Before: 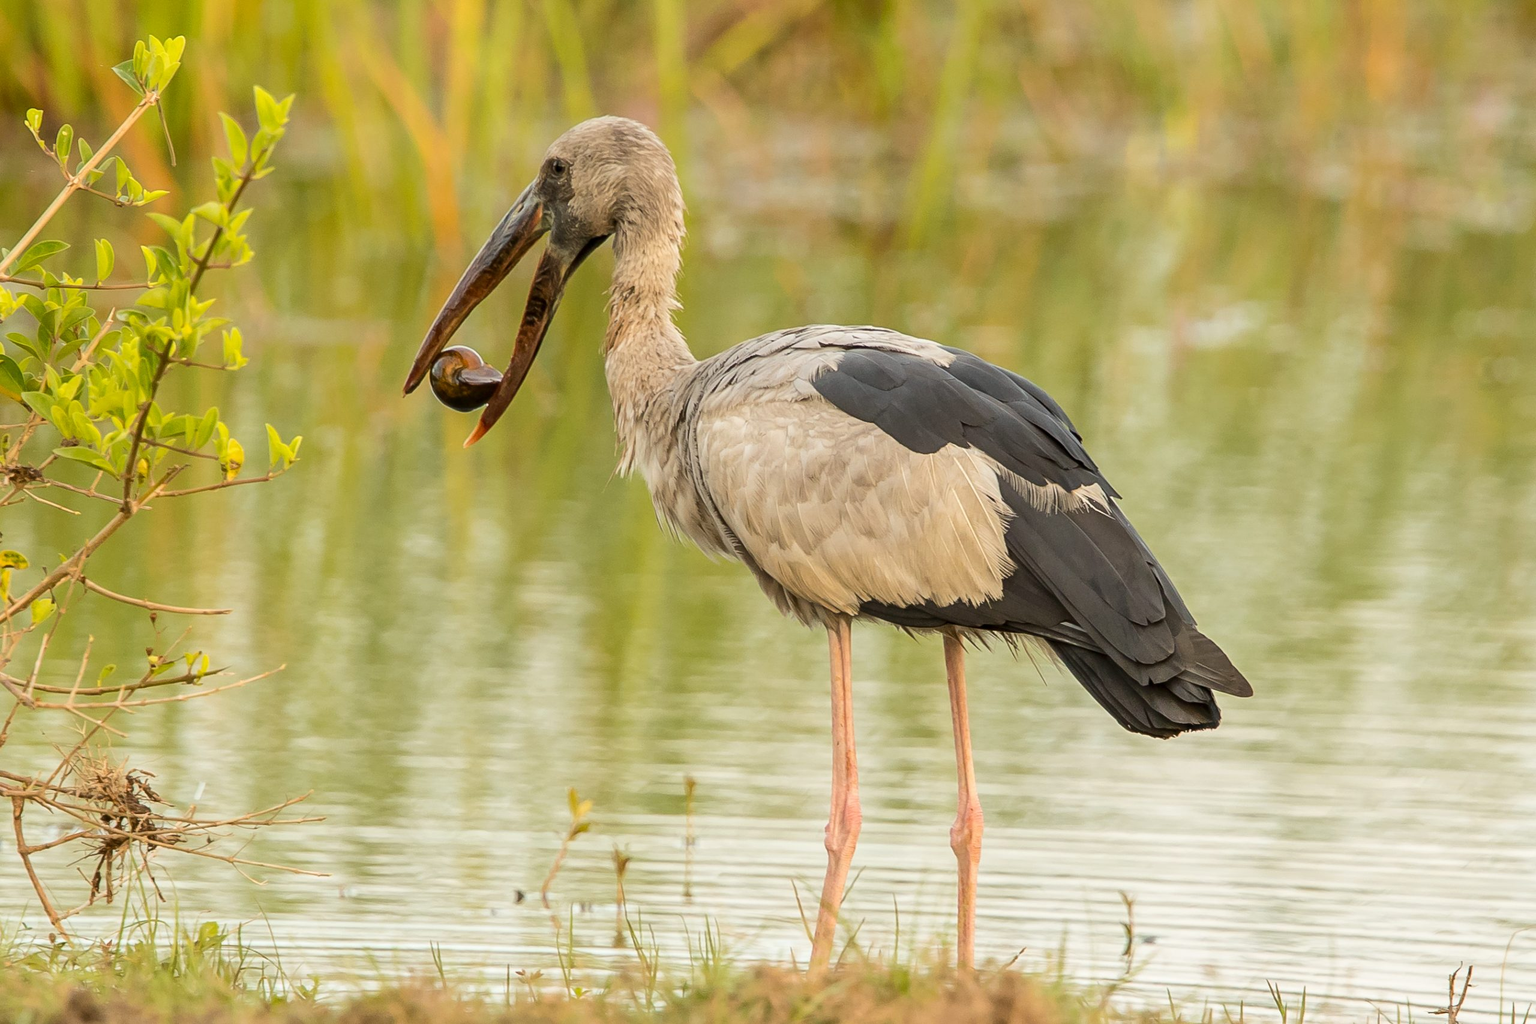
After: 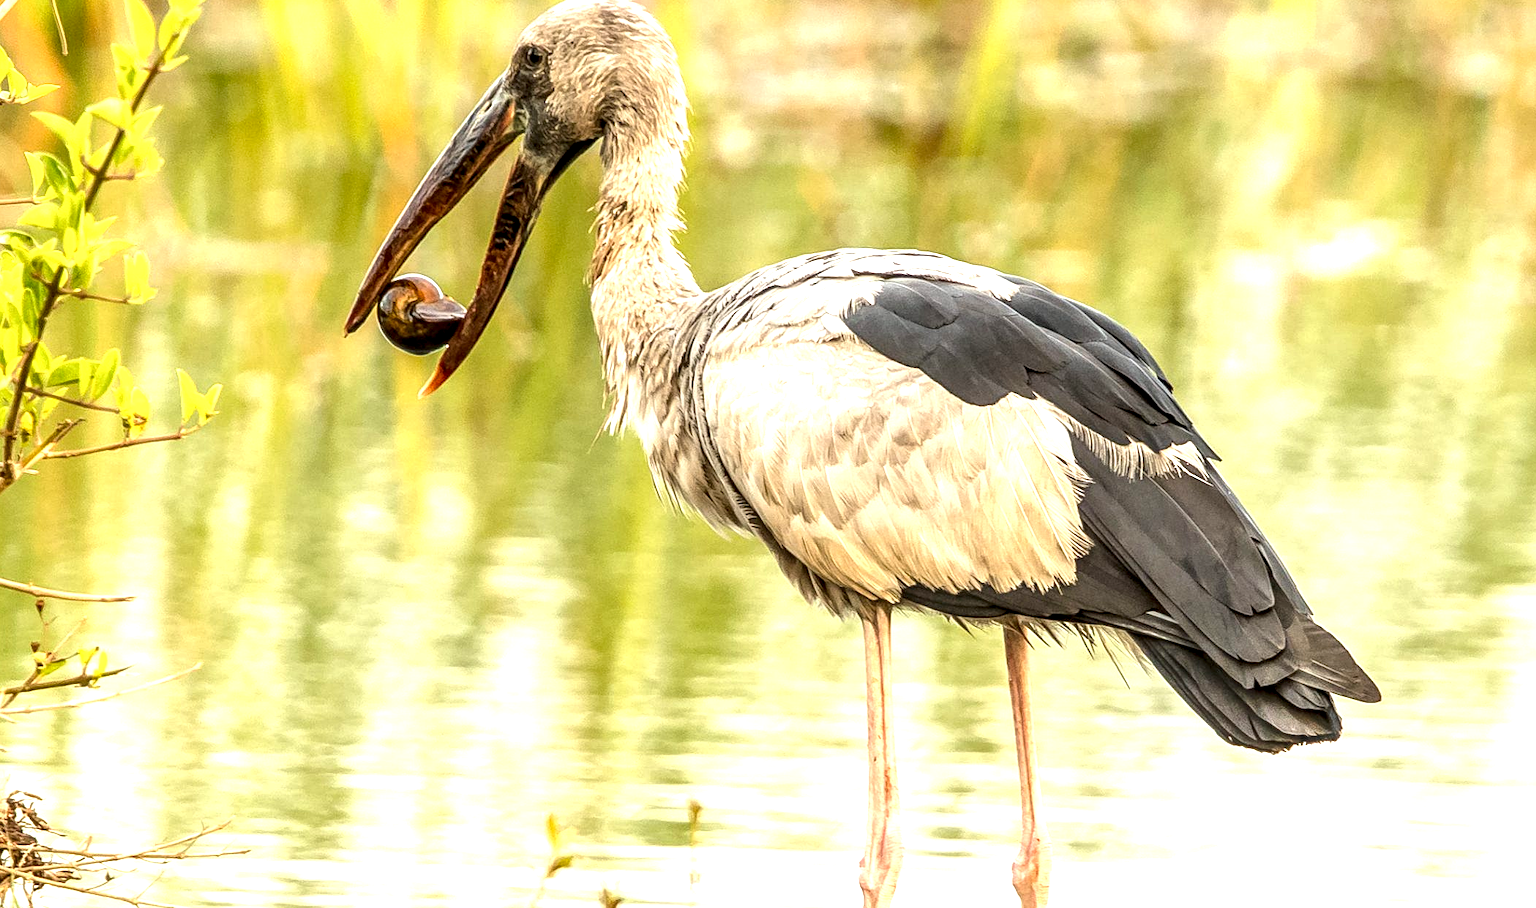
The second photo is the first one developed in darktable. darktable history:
exposure: black level correction 0, exposure 1.1 EV, compensate exposure bias true, compensate highlight preservation false
local contrast: highlights 12%, shadows 38%, detail 183%, midtone range 0.471
crop: left 7.856%, top 11.836%, right 10.12%, bottom 15.387%
